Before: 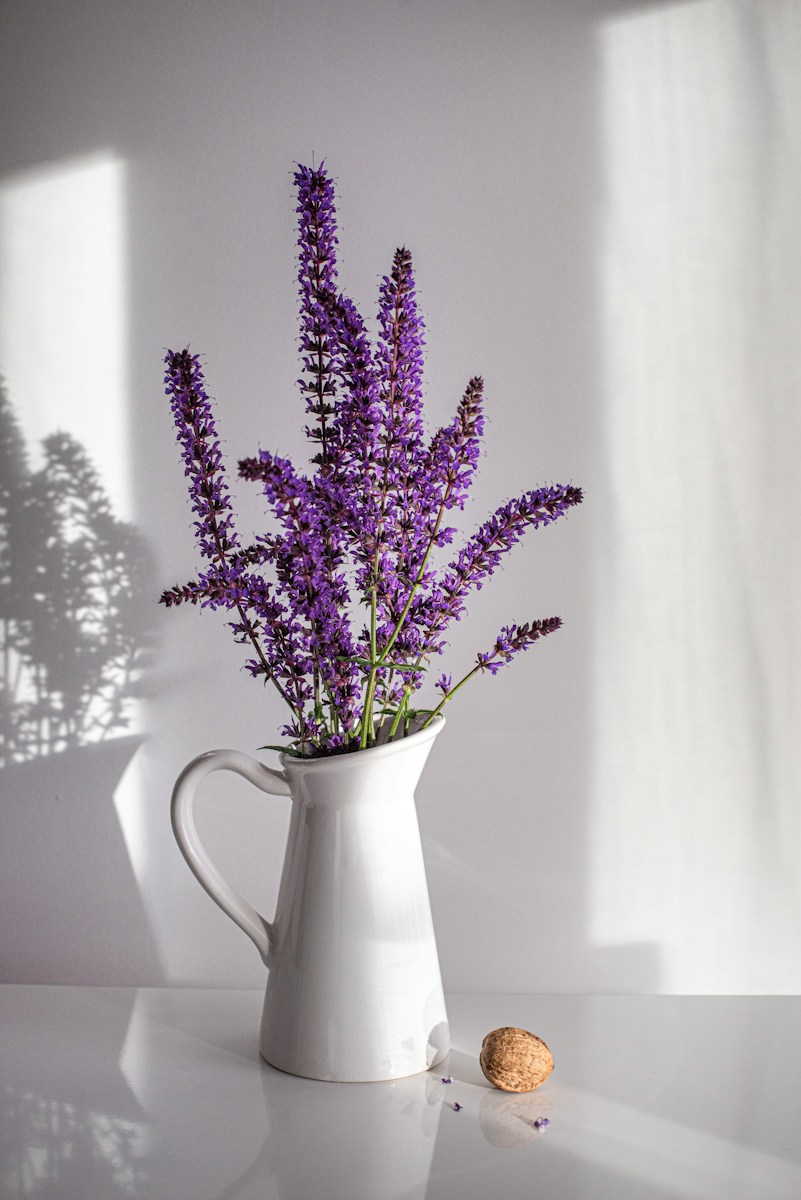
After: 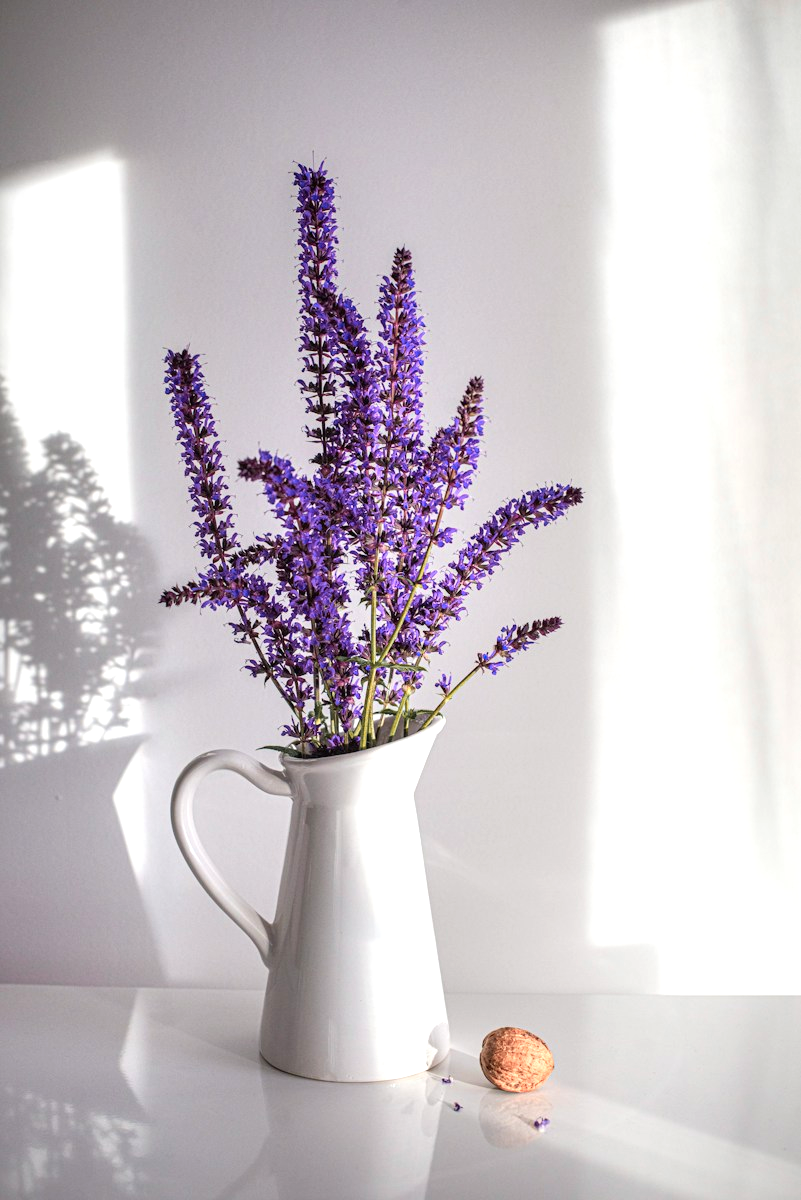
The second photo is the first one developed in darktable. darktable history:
exposure: black level correction 0, exposure 0.5 EV, compensate highlight preservation false
color zones: curves: ch1 [(0.263, 0.53) (0.376, 0.287) (0.487, 0.512) (0.748, 0.547) (1, 0.513)]; ch2 [(0.262, 0.45) (0.751, 0.477)], mix 31.98%
